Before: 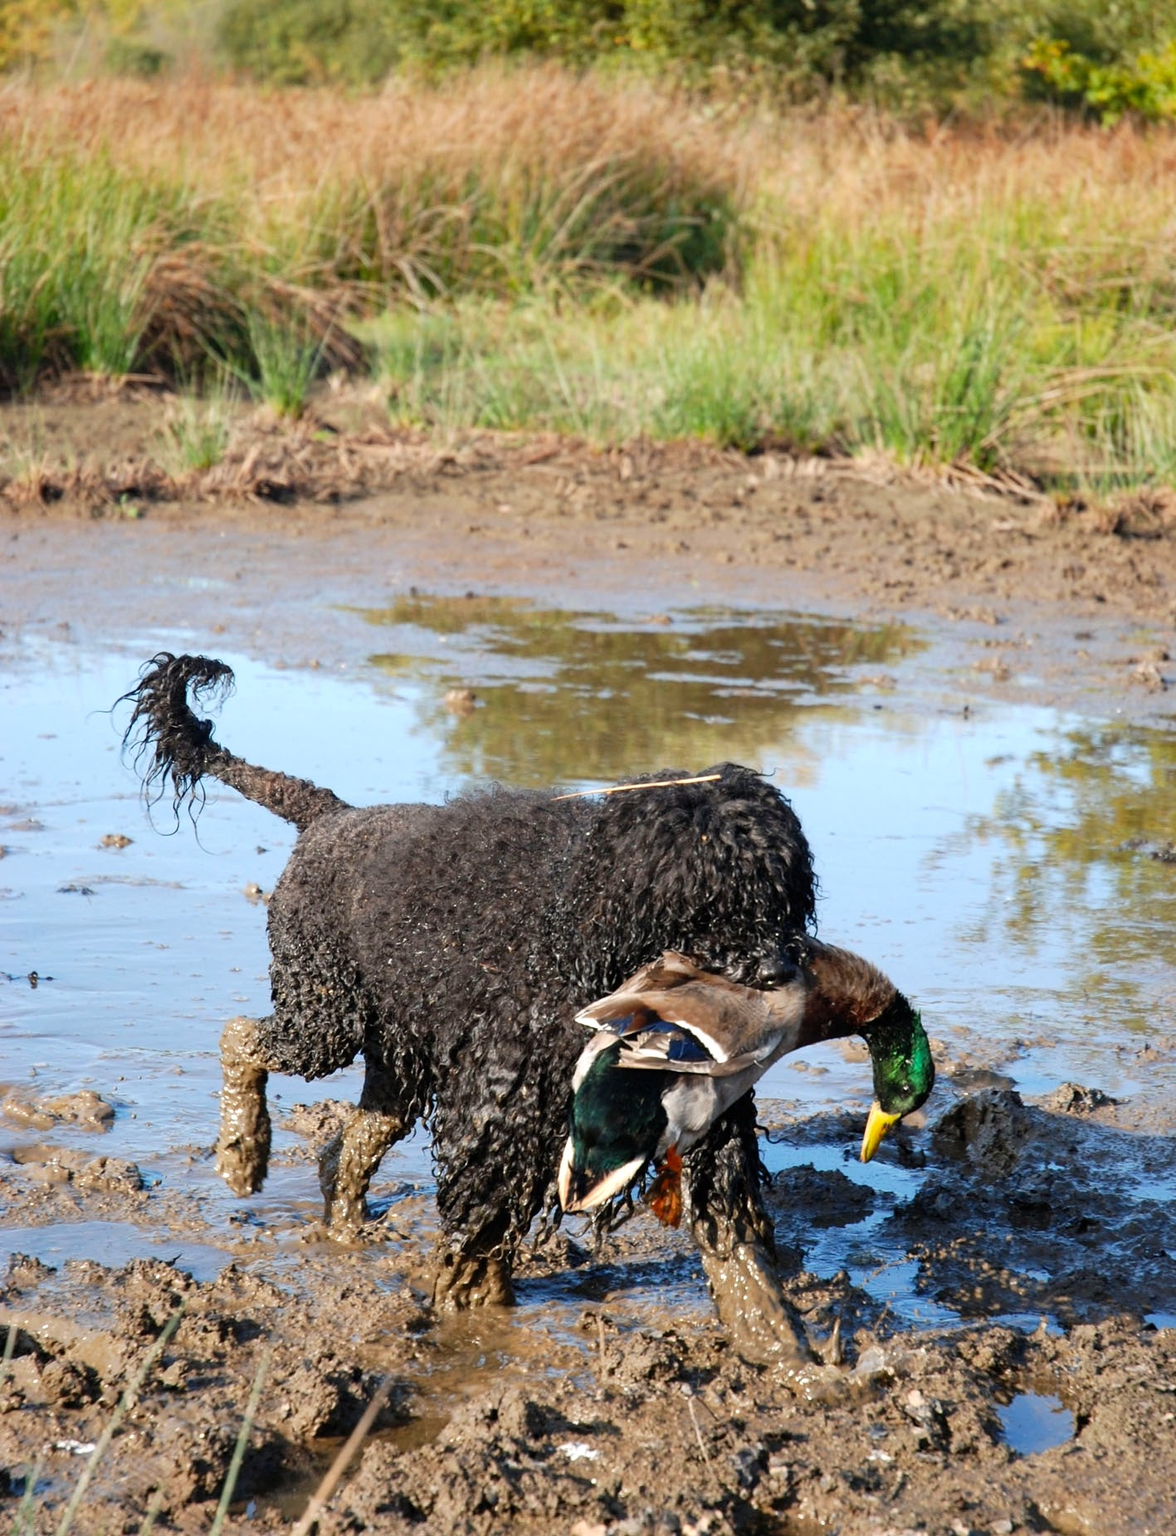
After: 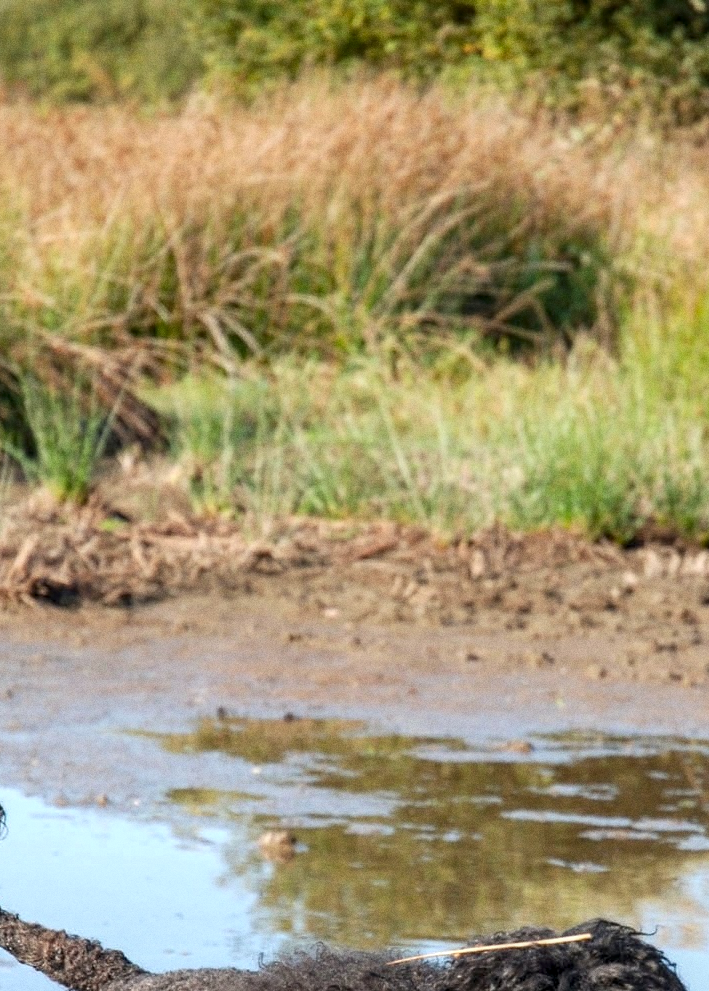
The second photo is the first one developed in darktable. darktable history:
grain: on, module defaults
crop: left 19.556%, right 30.401%, bottom 46.458%
local contrast: on, module defaults
